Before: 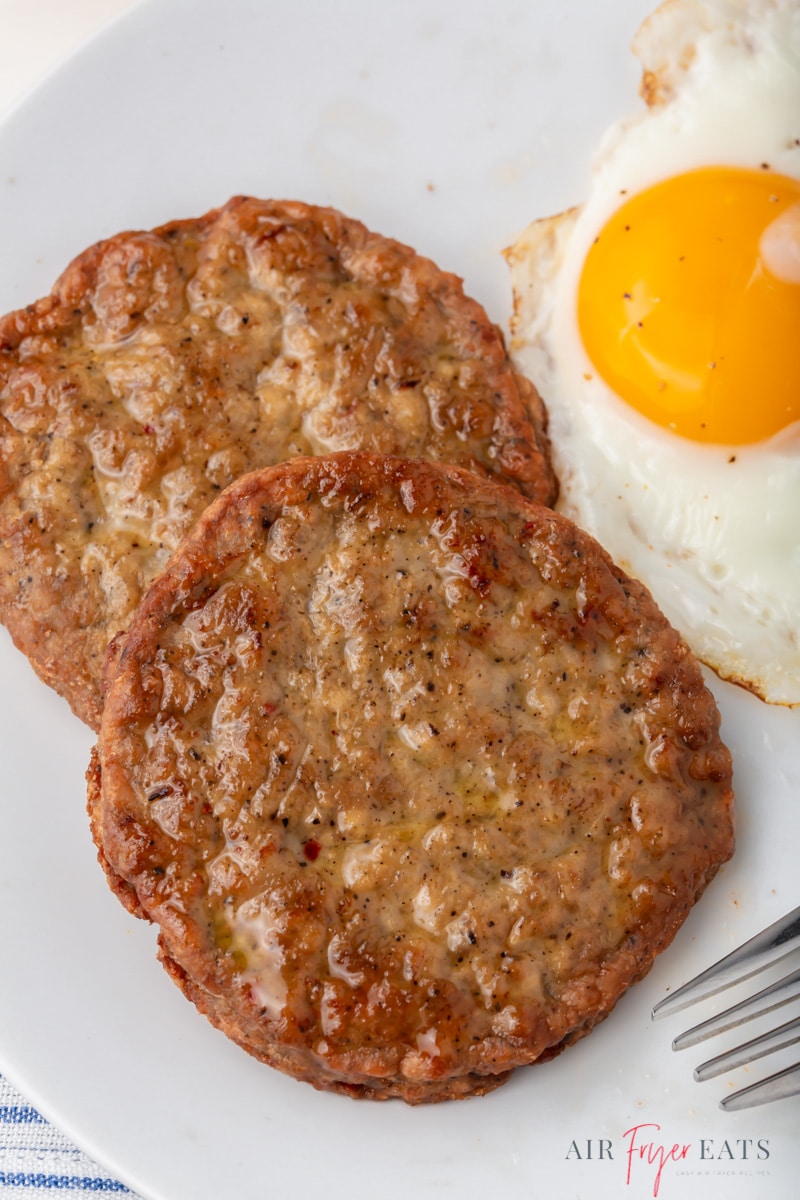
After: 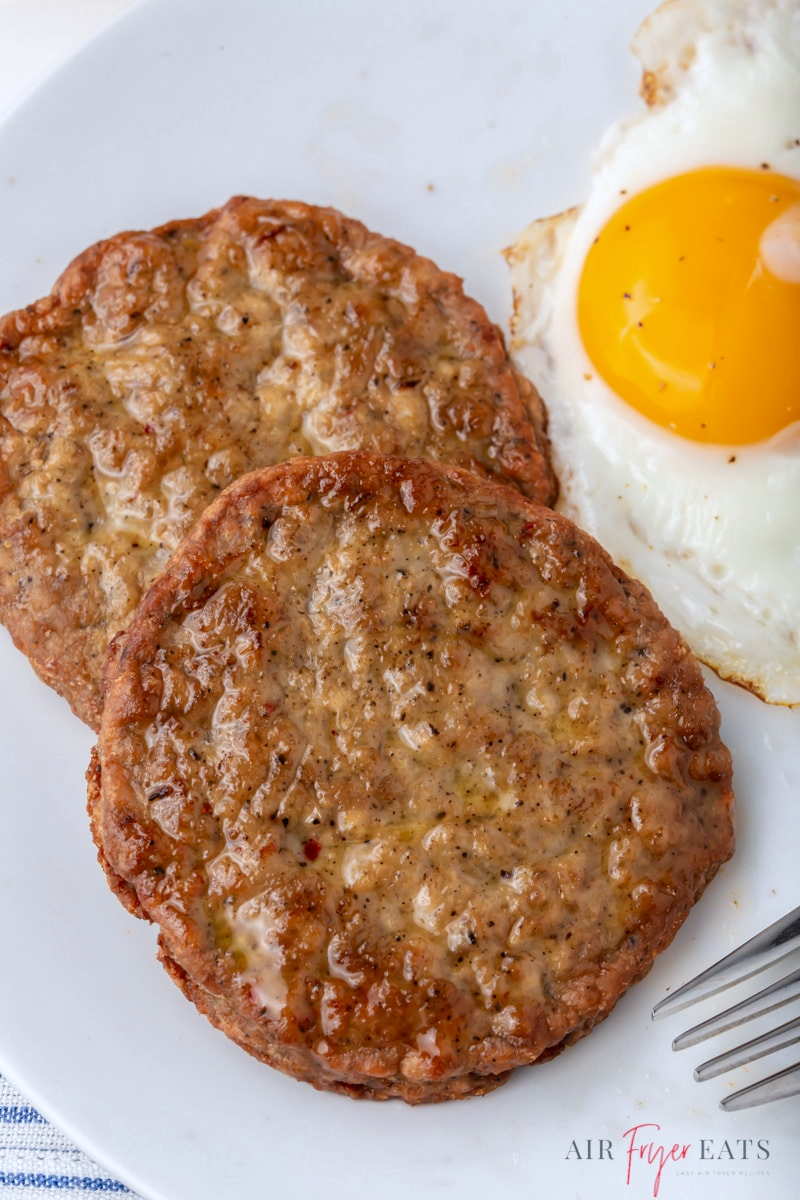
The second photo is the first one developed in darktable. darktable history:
local contrast: highlights 100%, shadows 100%, detail 120%, midtone range 0.2
white balance: red 0.974, blue 1.044
